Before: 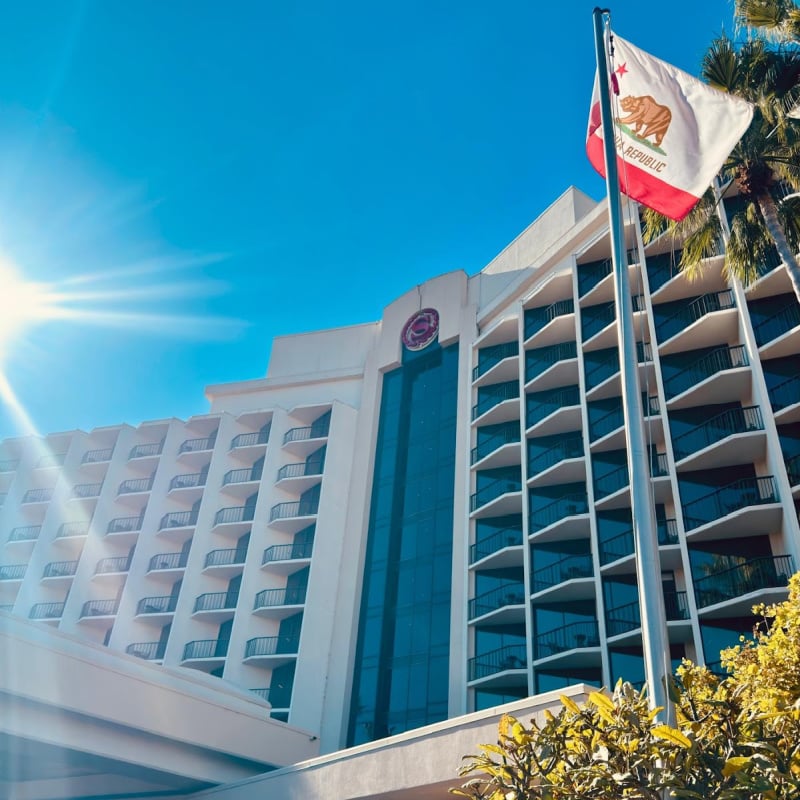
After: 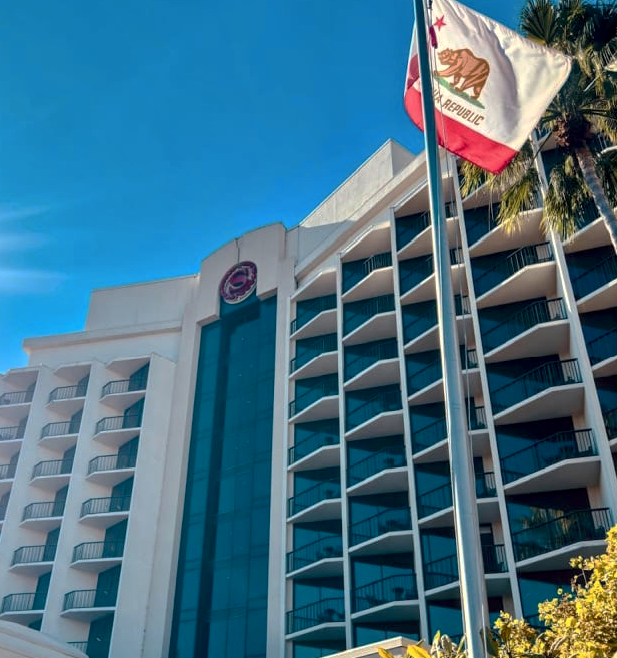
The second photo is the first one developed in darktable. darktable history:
crop: left 22.788%, top 5.885%, bottom 11.824%
contrast brightness saturation: contrast 0.202, brightness 0.164, saturation 0.224
local contrast: detail 142%
base curve: curves: ch0 [(0, 0) (0.841, 0.609) (1, 1)], preserve colors none
